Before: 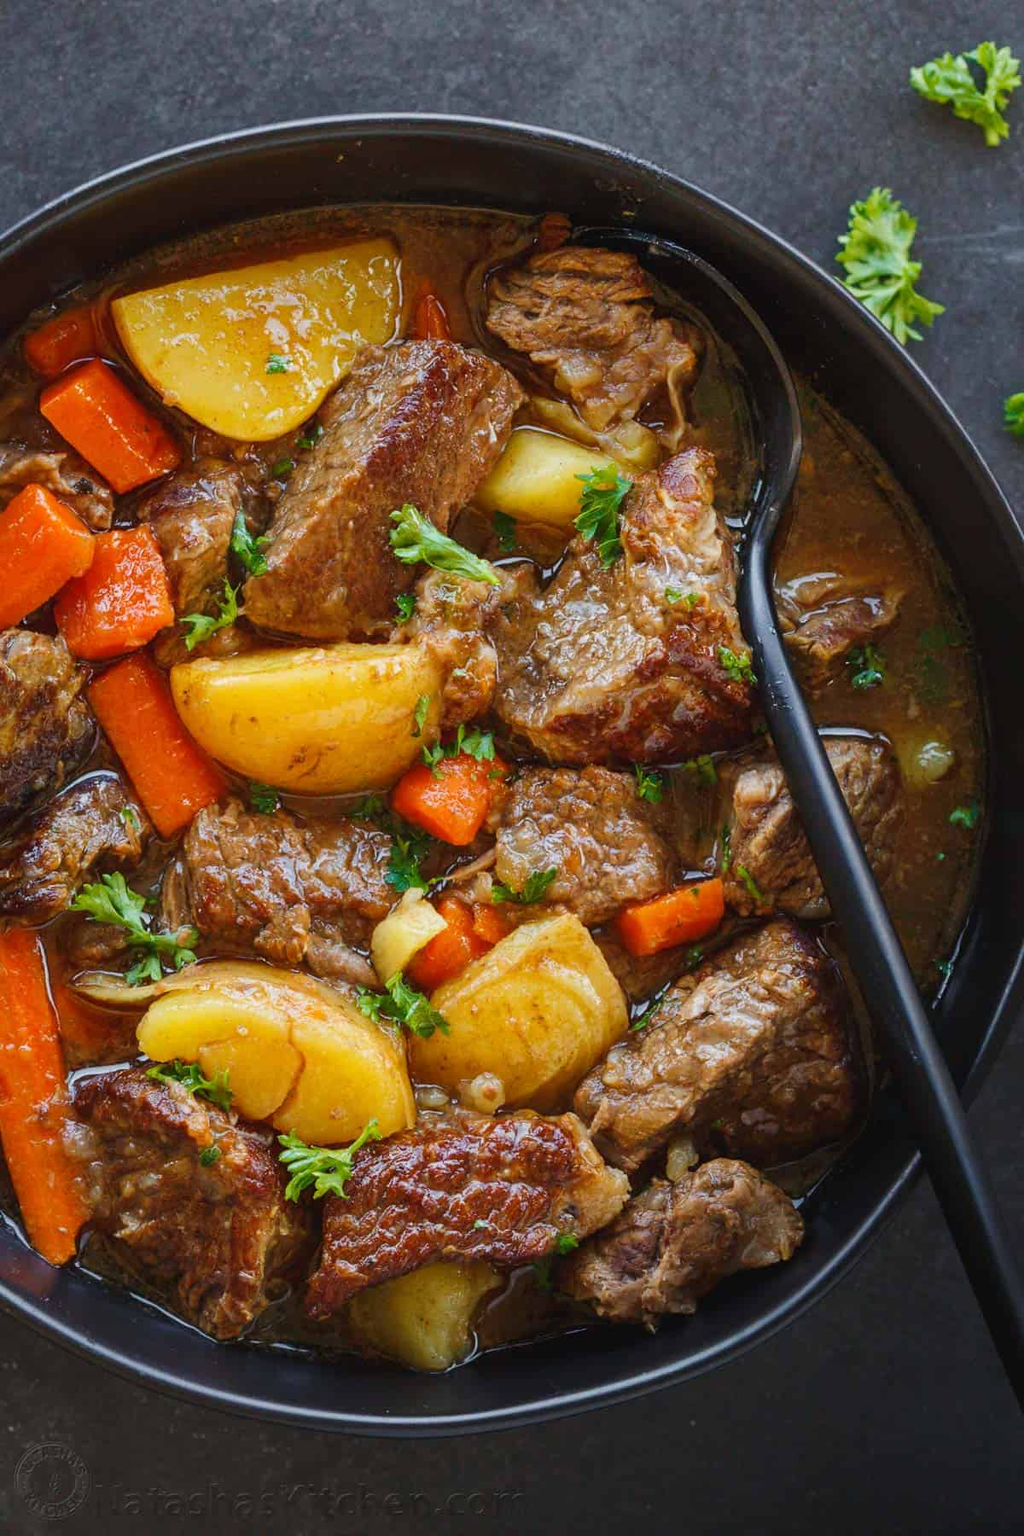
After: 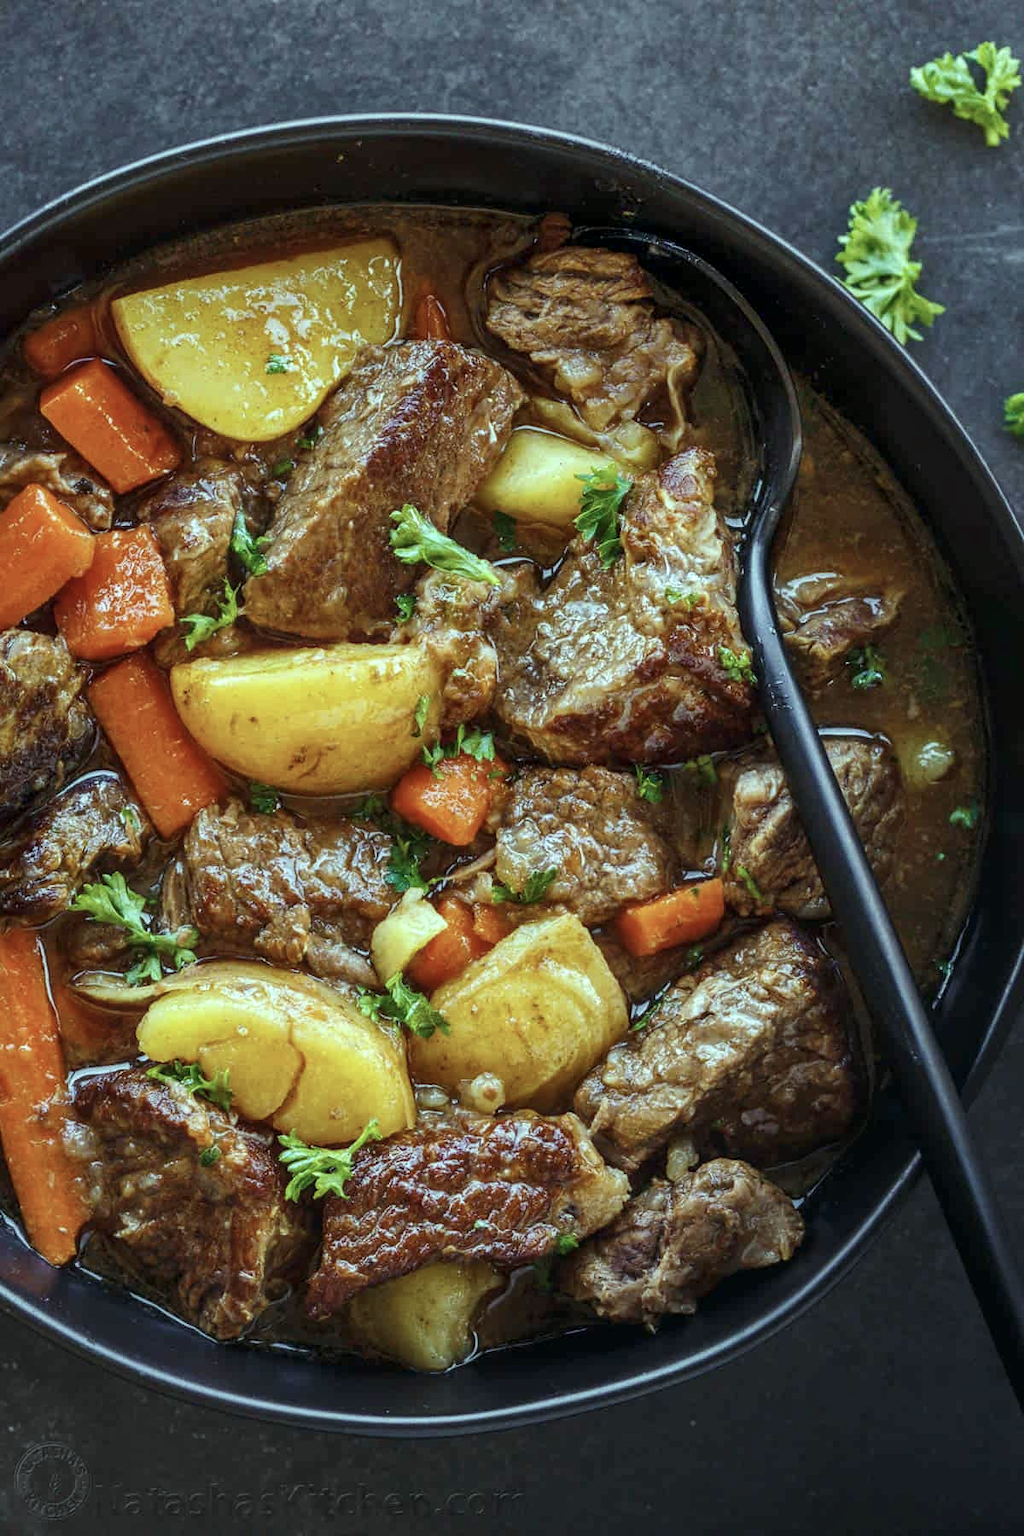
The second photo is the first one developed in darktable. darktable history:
color balance: mode lift, gamma, gain (sRGB), lift [0.997, 0.979, 1.021, 1.011], gamma [1, 1.084, 0.916, 0.998], gain [1, 0.87, 1.13, 1.101], contrast 4.55%, contrast fulcrum 38.24%, output saturation 104.09%
contrast brightness saturation: contrast 0.06, brightness -0.01, saturation -0.23
local contrast: on, module defaults
